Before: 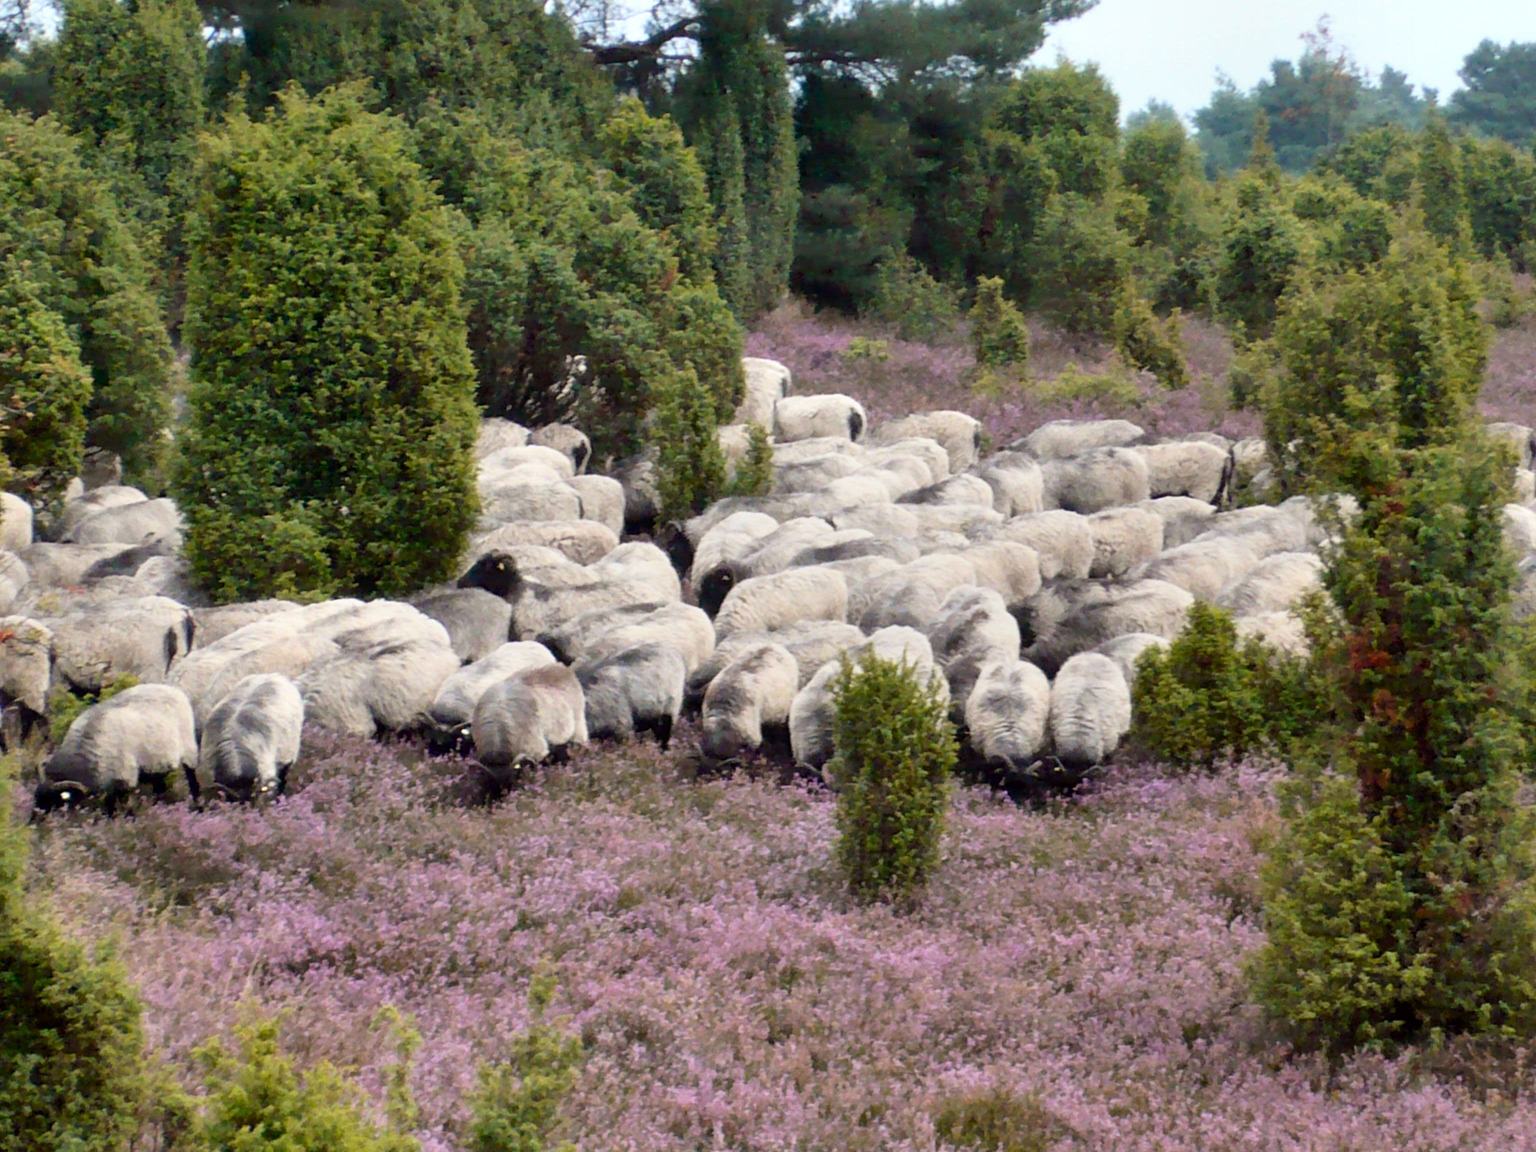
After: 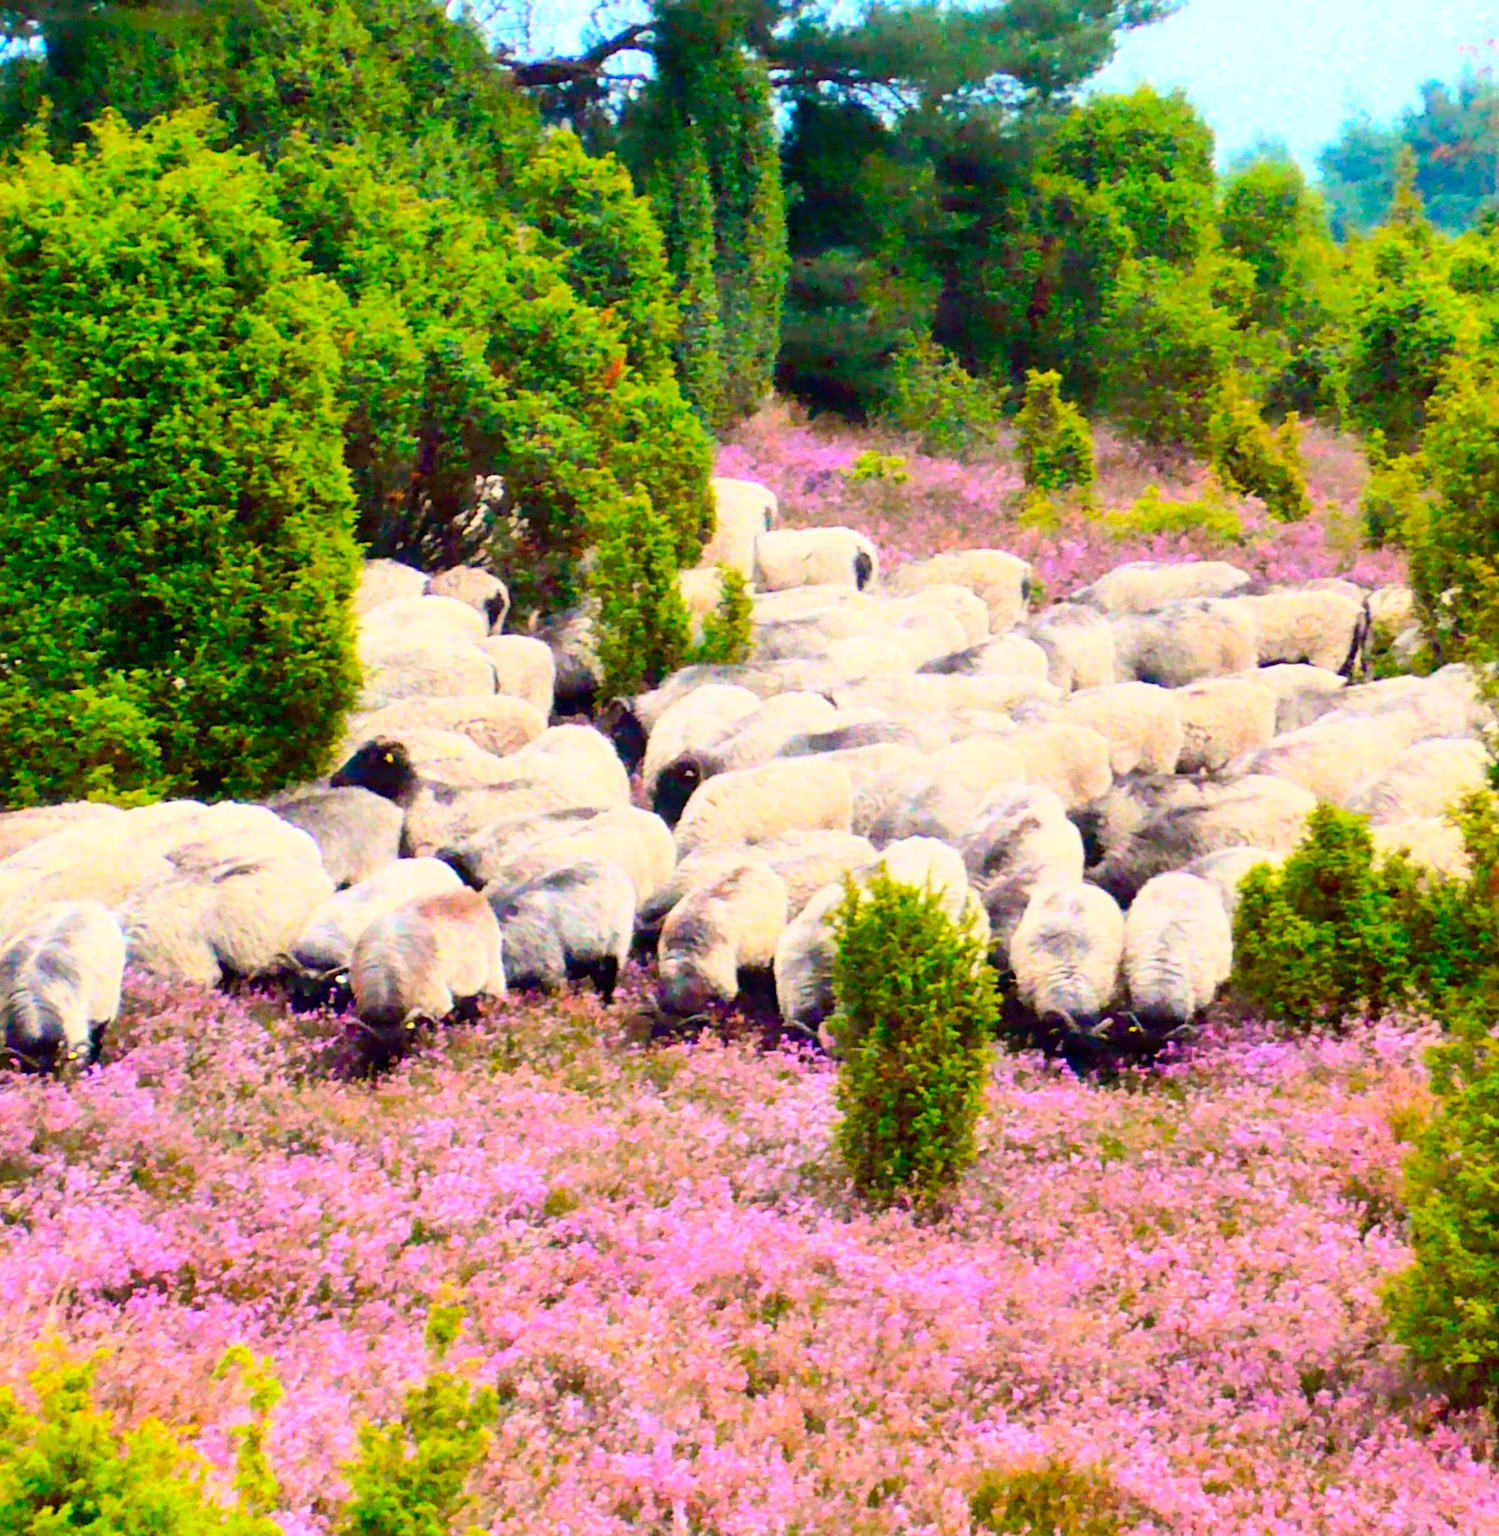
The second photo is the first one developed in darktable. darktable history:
crop: left 13.704%, top 0%, right 13.328%
color correction: highlights b* -0.021, saturation 2.95
tone curve: curves: ch0 [(0, 0) (0.093, 0.104) (0.226, 0.291) (0.327, 0.431) (0.471, 0.648) (0.759, 0.926) (1, 1)], color space Lab, independent channels, preserve colors none
